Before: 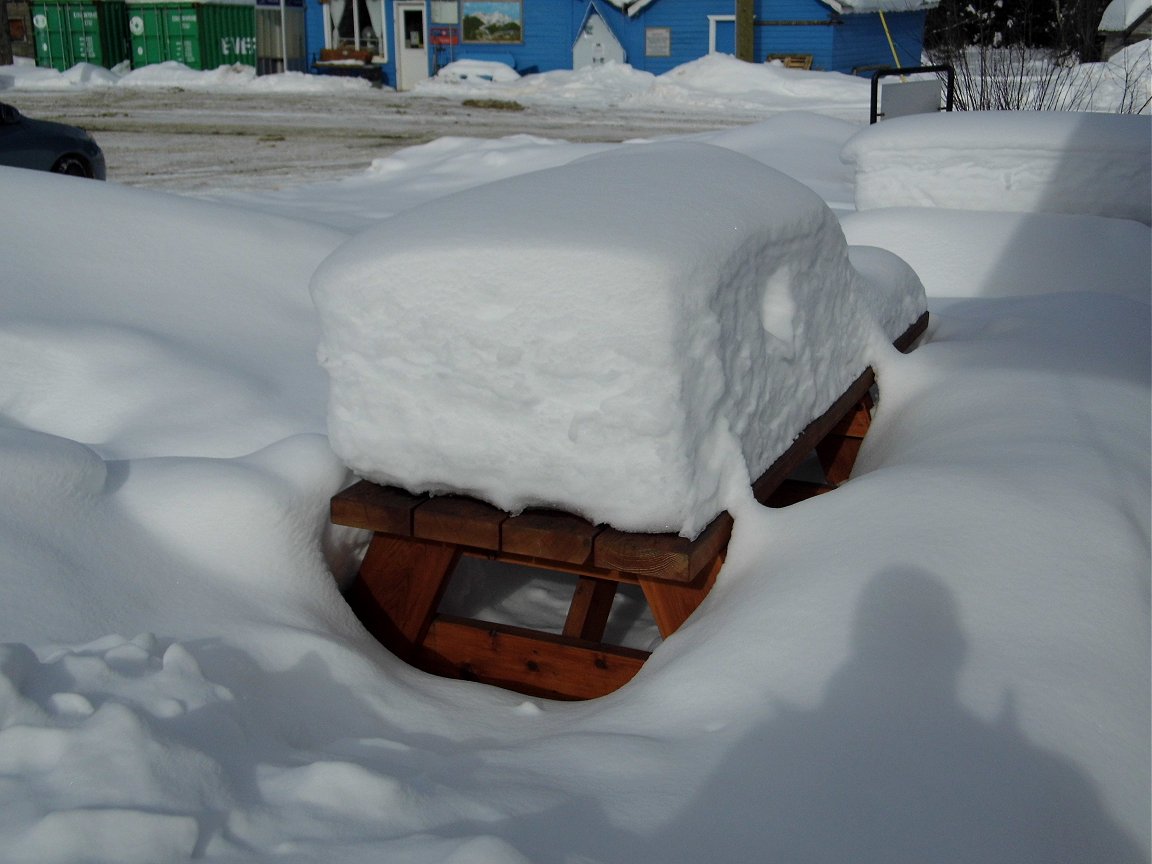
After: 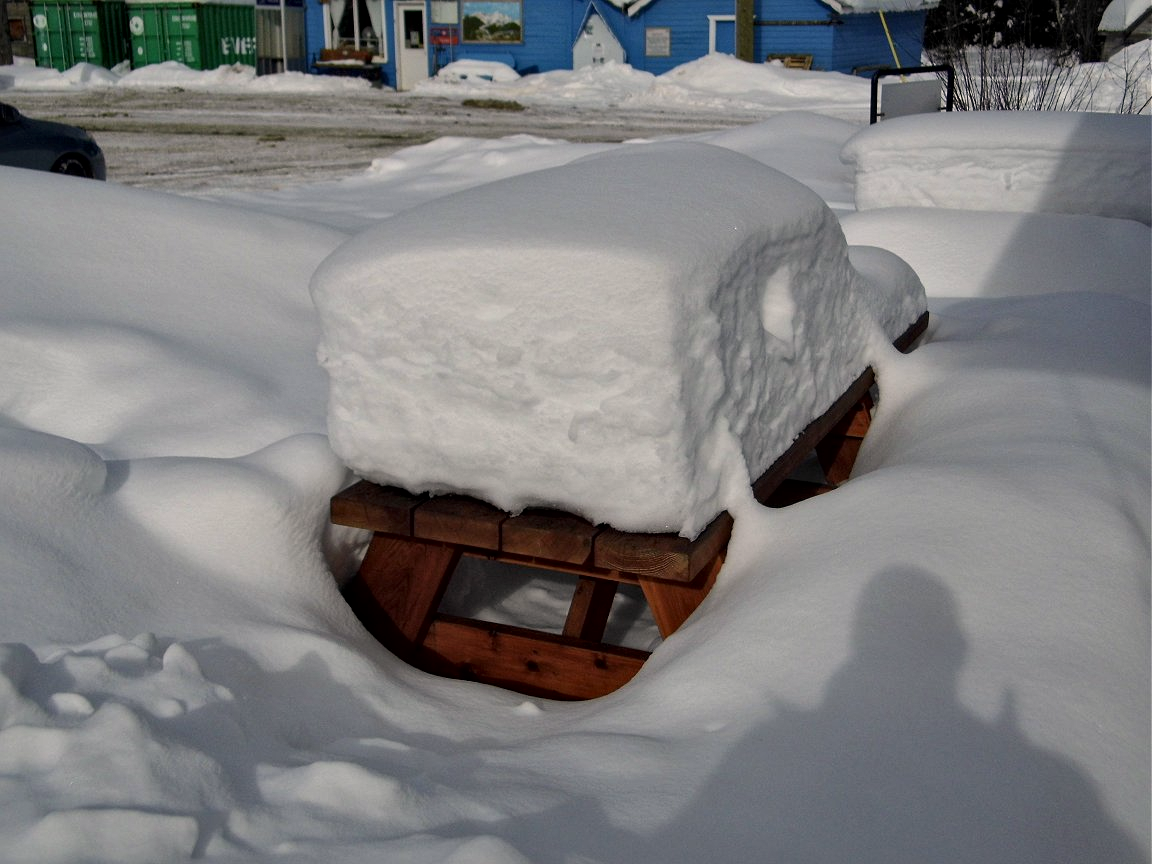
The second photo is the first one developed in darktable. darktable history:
color correction: highlights a* 3.9, highlights b* 5.07
local contrast: mode bilateral grid, contrast 20, coarseness 20, detail 150%, midtone range 0.2
